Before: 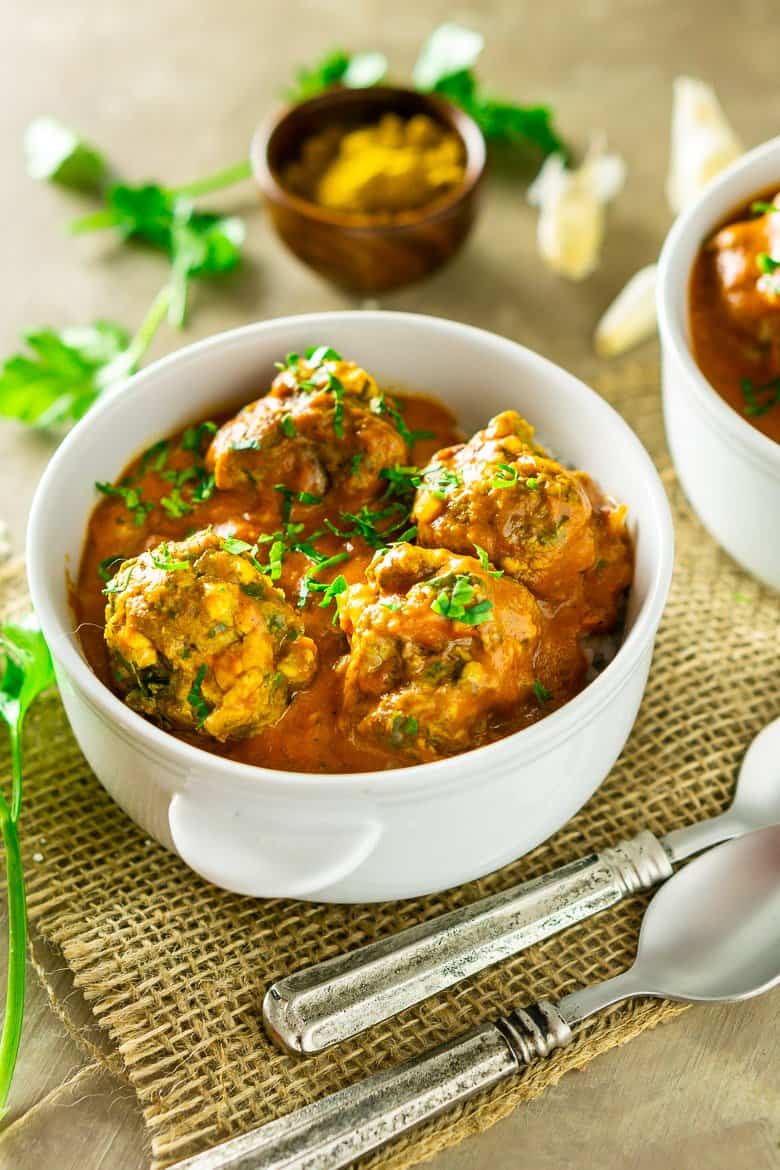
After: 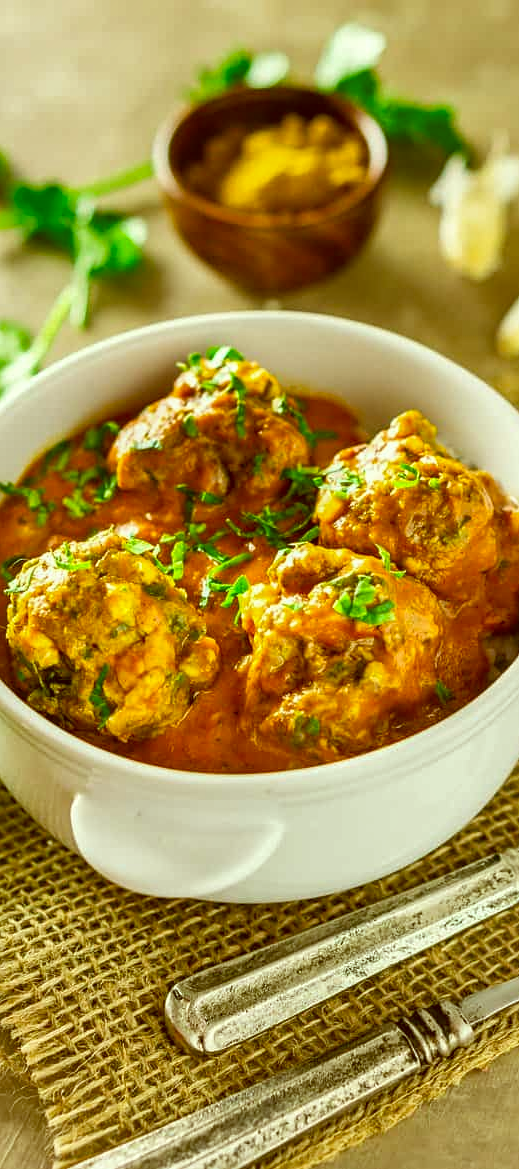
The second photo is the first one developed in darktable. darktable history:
color correction: highlights a* -5.94, highlights b* 9.48, shadows a* 10.12, shadows b* 23.94
sharpen: amount 0.2
local contrast: detail 115%
crop and rotate: left 12.648%, right 20.685%
shadows and highlights: radius 133.83, soften with gaussian
